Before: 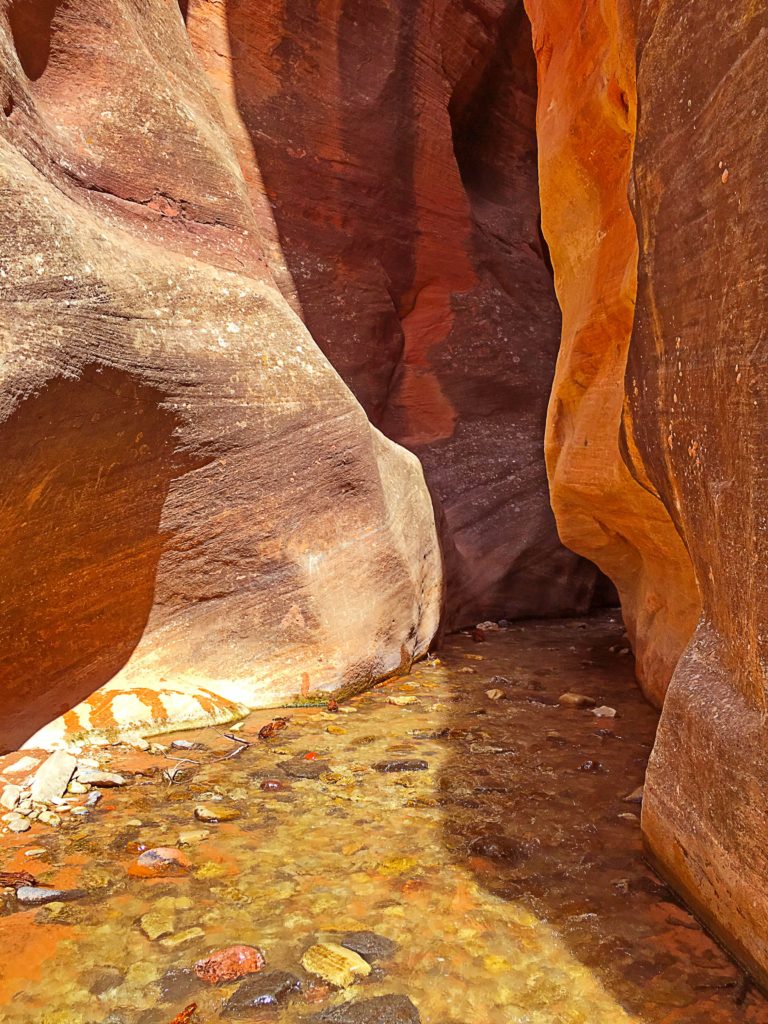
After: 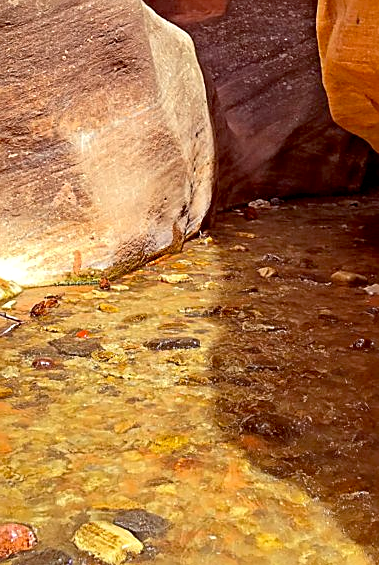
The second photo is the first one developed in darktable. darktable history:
sharpen: on, module defaults
crop: left 29.708%, top 41.277%, right 20.844%, bottom 3.513%
exposure: black level correction 0.009, exposure 0.117 EV, compensate exposure bias true, compensate highlight preservation false
